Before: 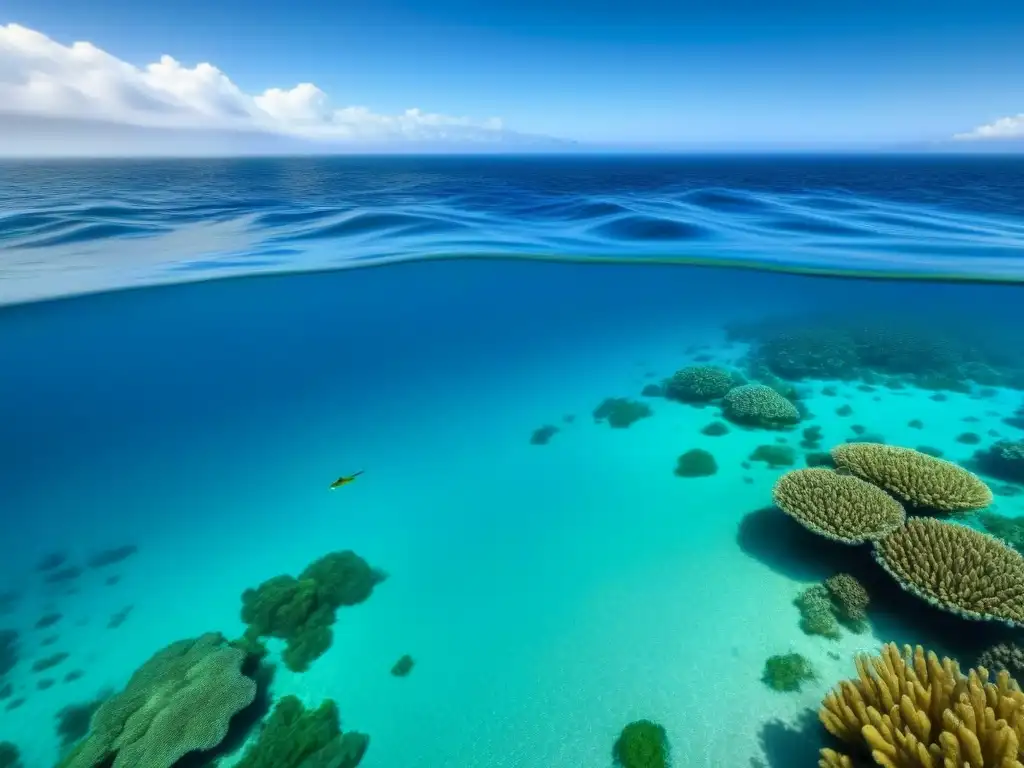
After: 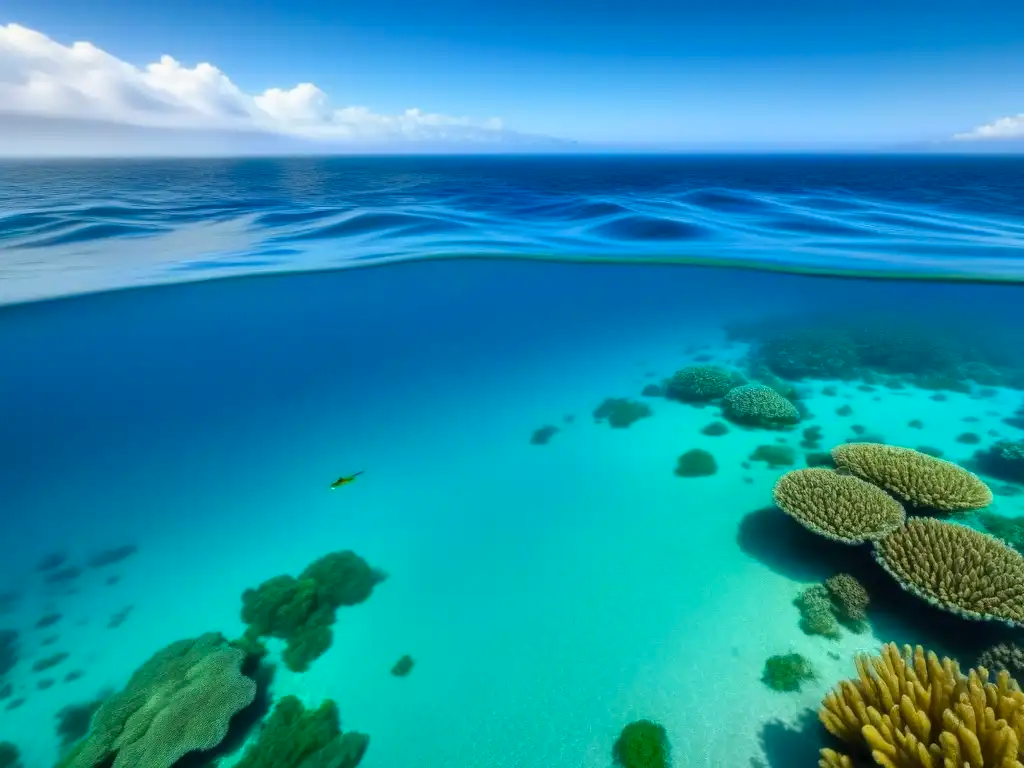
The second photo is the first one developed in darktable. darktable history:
color balance rgb: perceptual saturation grading › global saturation 10.113%
